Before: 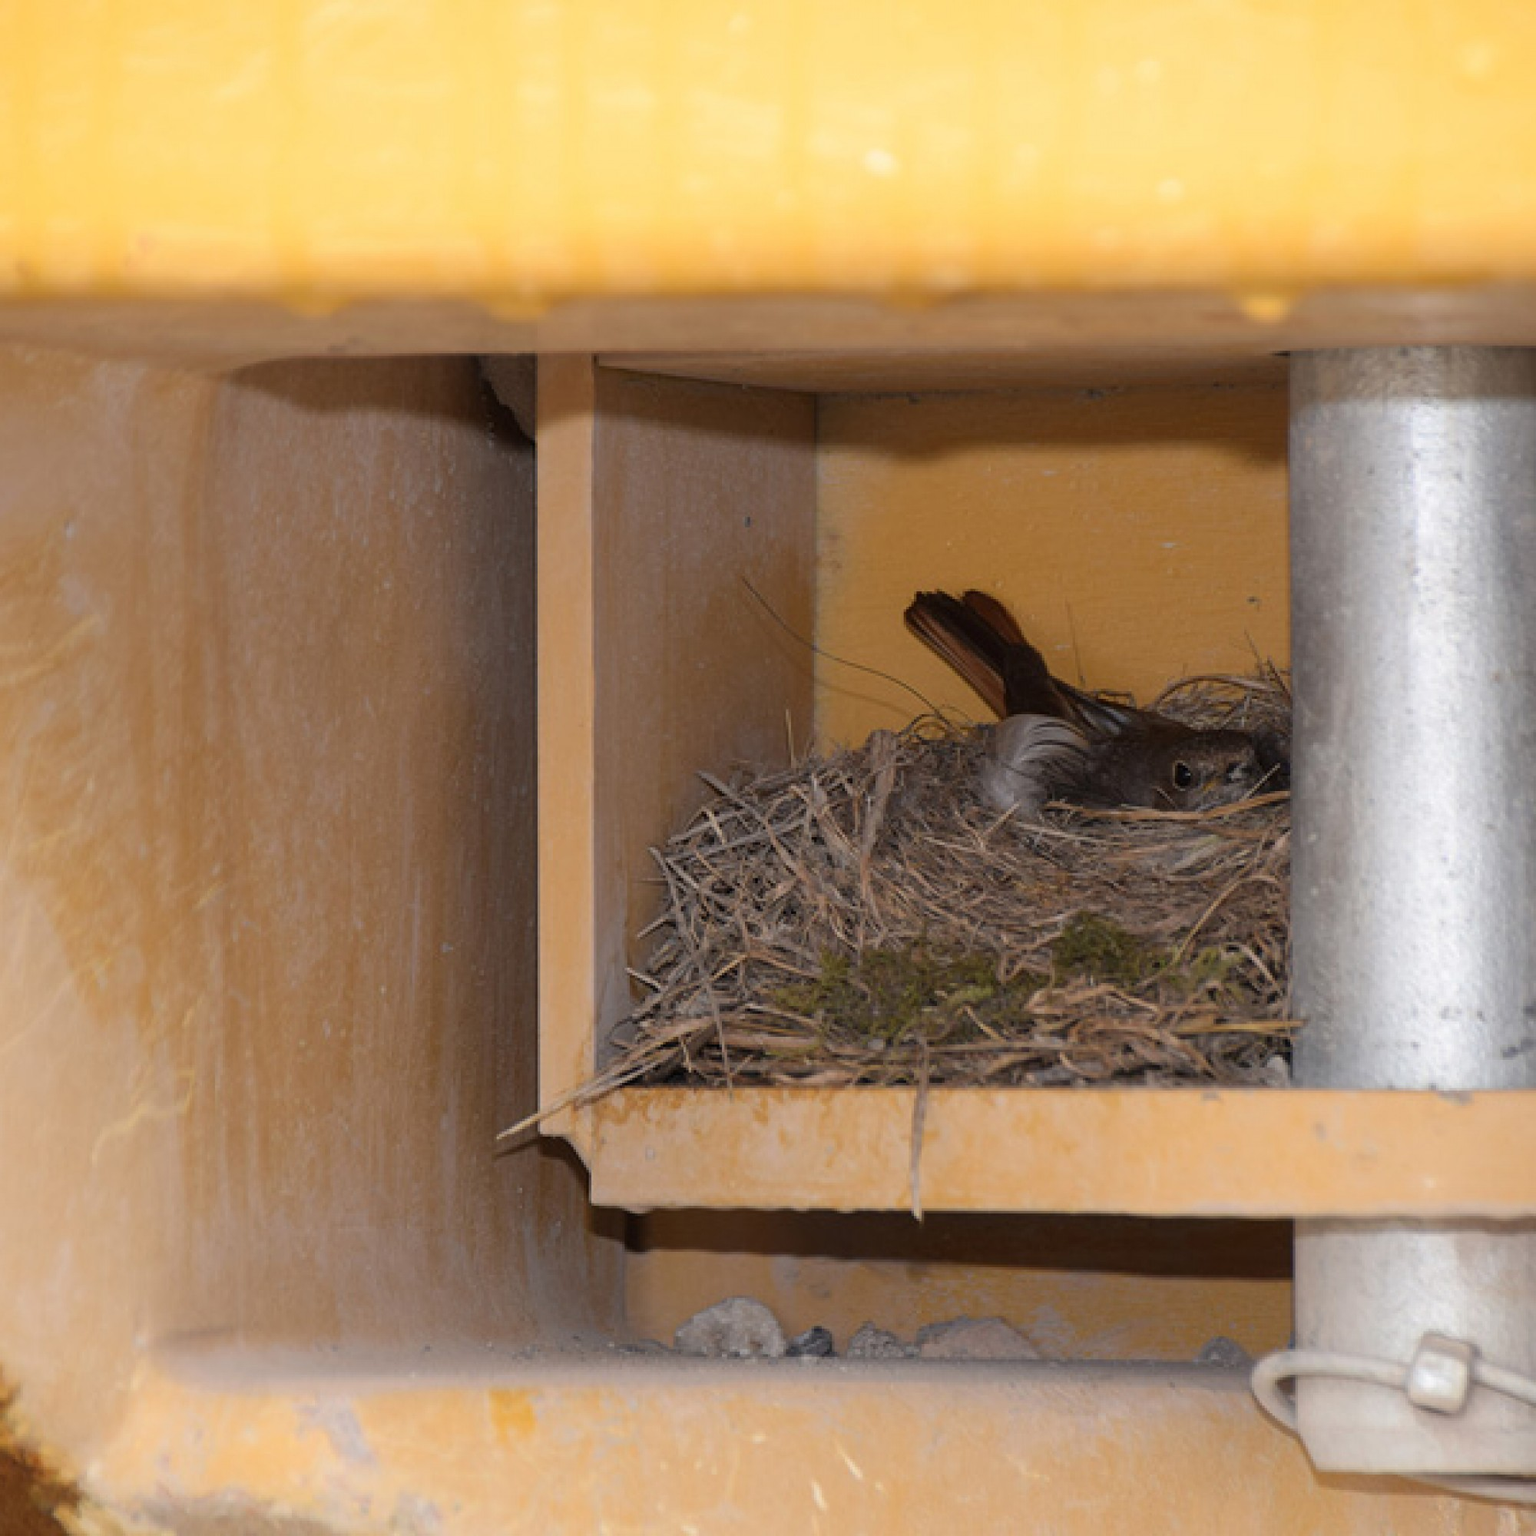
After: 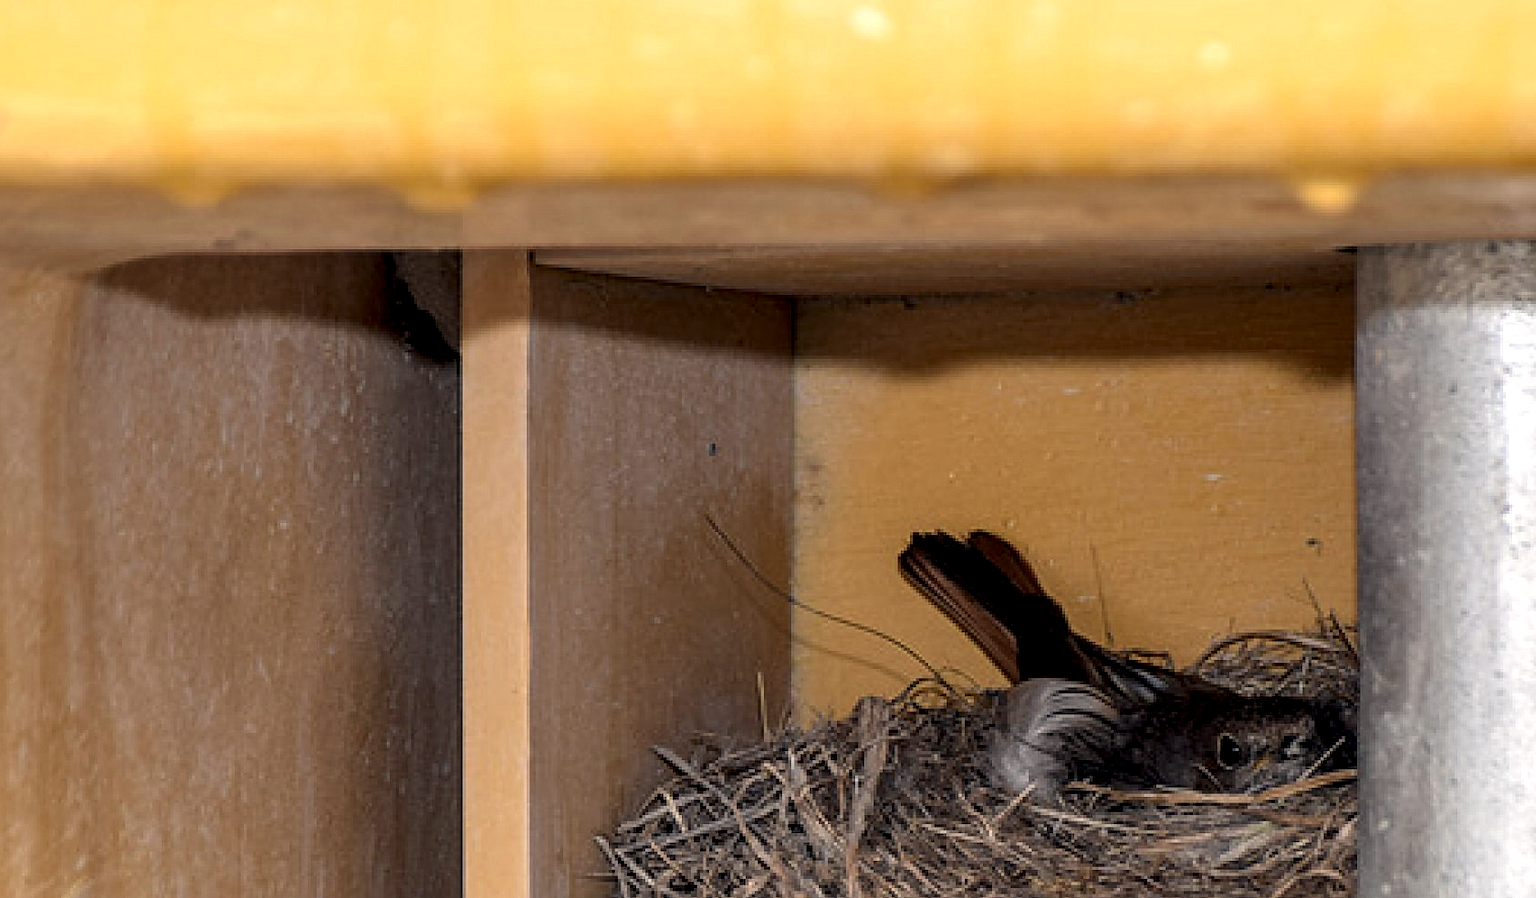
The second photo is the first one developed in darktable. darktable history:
sharpen: on, module defaults
crop and rotate: left 9.659%, top 9.367%, right 6.177%, bottom 41.385%
local contrast: highlights 3%, shadows 1%, detail 182%
color correction: highlights a* 0.453, highlights b* 2.73, shadows a* -1.2, shadows b* -4.55
